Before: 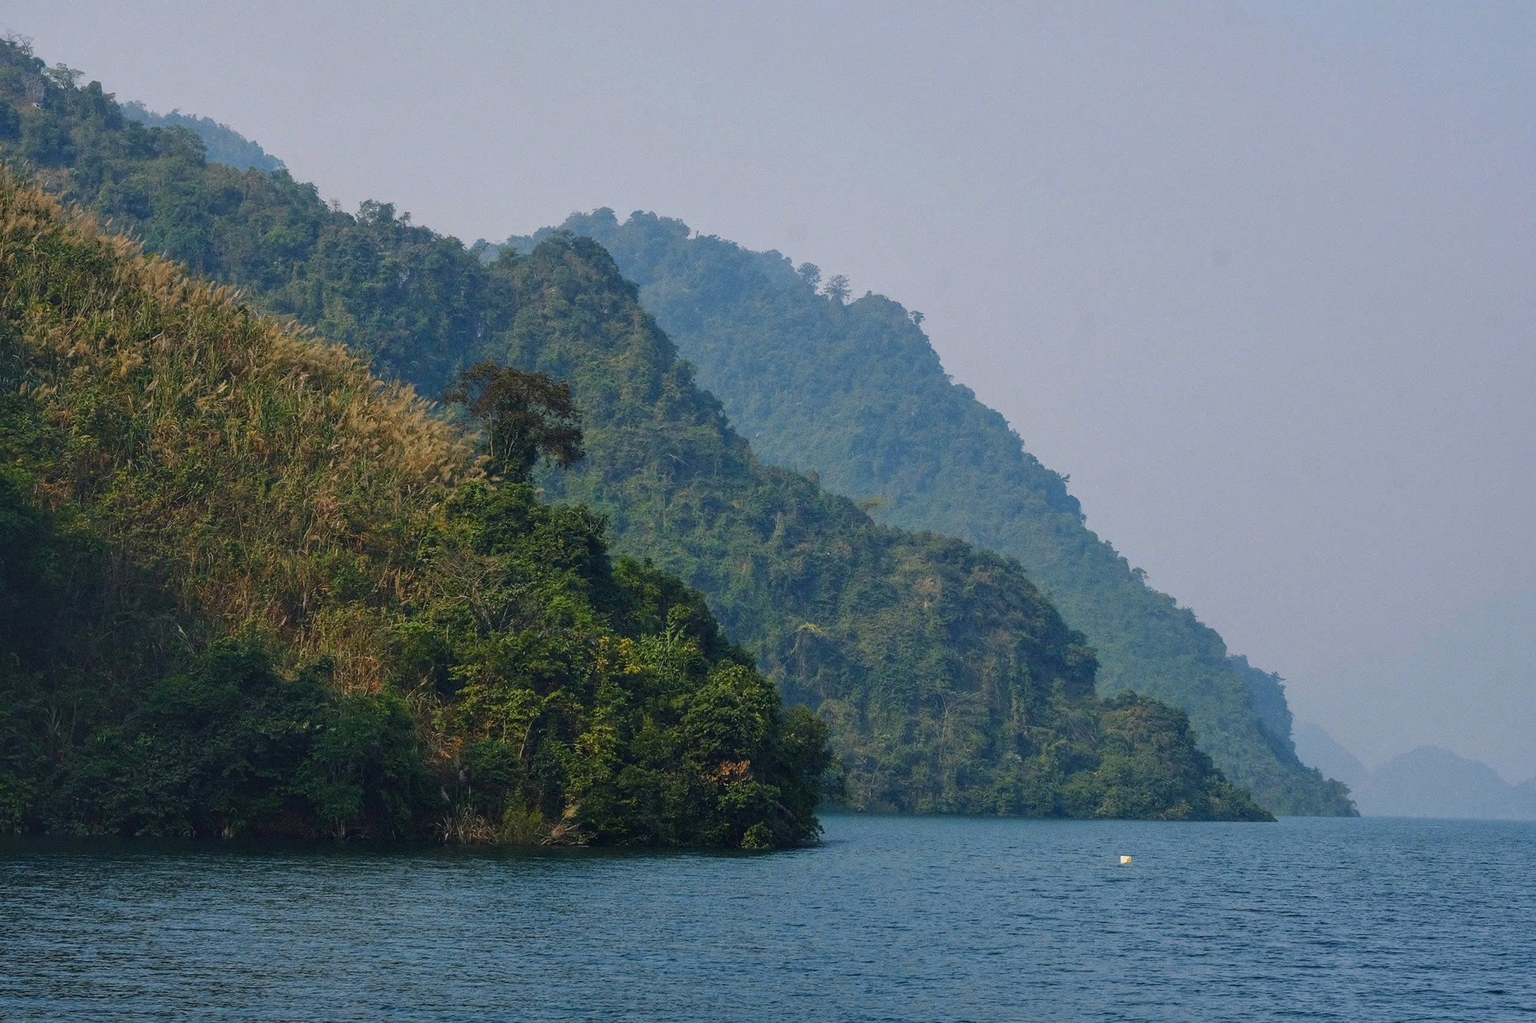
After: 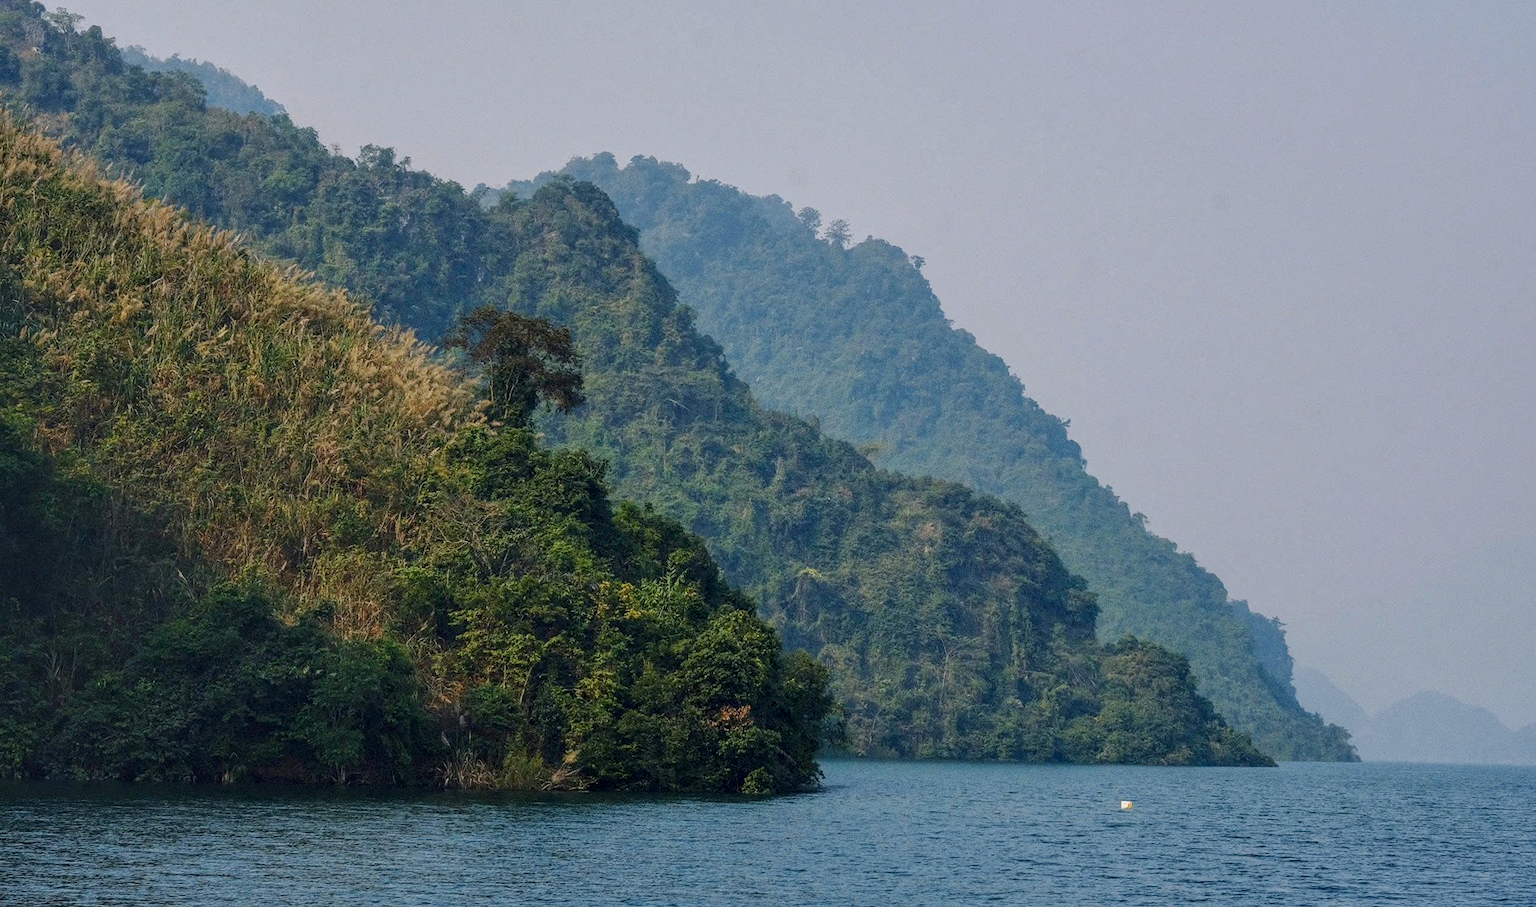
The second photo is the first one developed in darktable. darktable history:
base curve: curves: ch0 [(0, 0) (0.235, 0.266) (0.503, 0.496) (0.786, 0.72) (1, 1)], preserve colors none
crop and rotate: top 5.482%, bottom 5.844%
local contrast: highlights 28%, detail 130%
